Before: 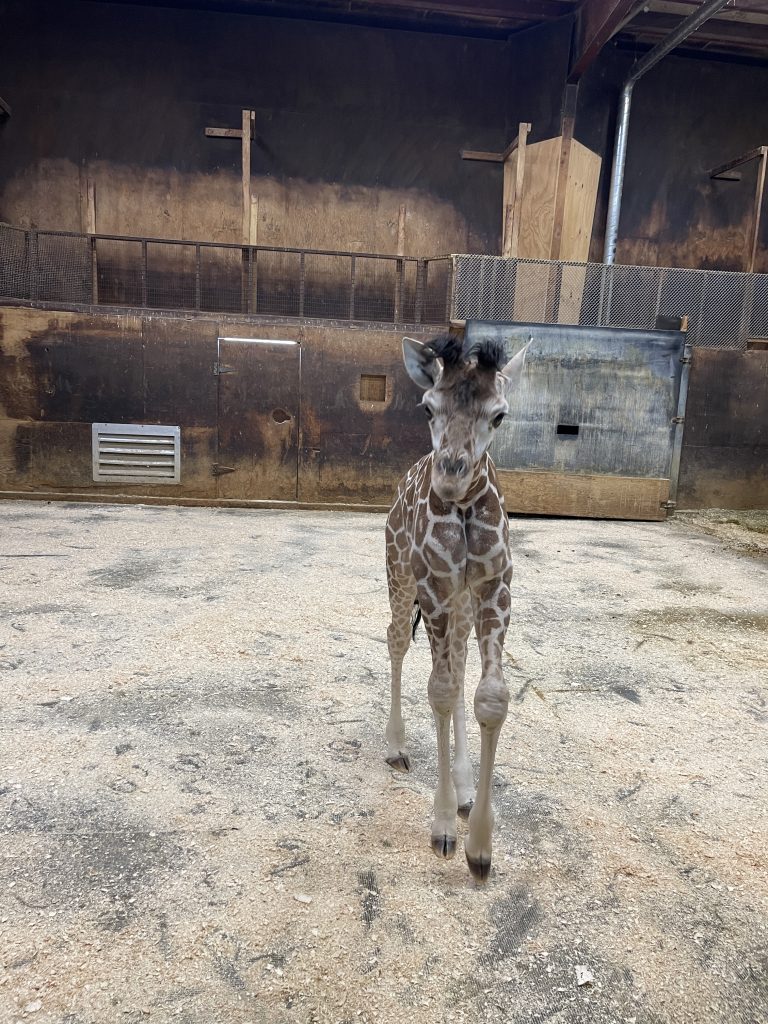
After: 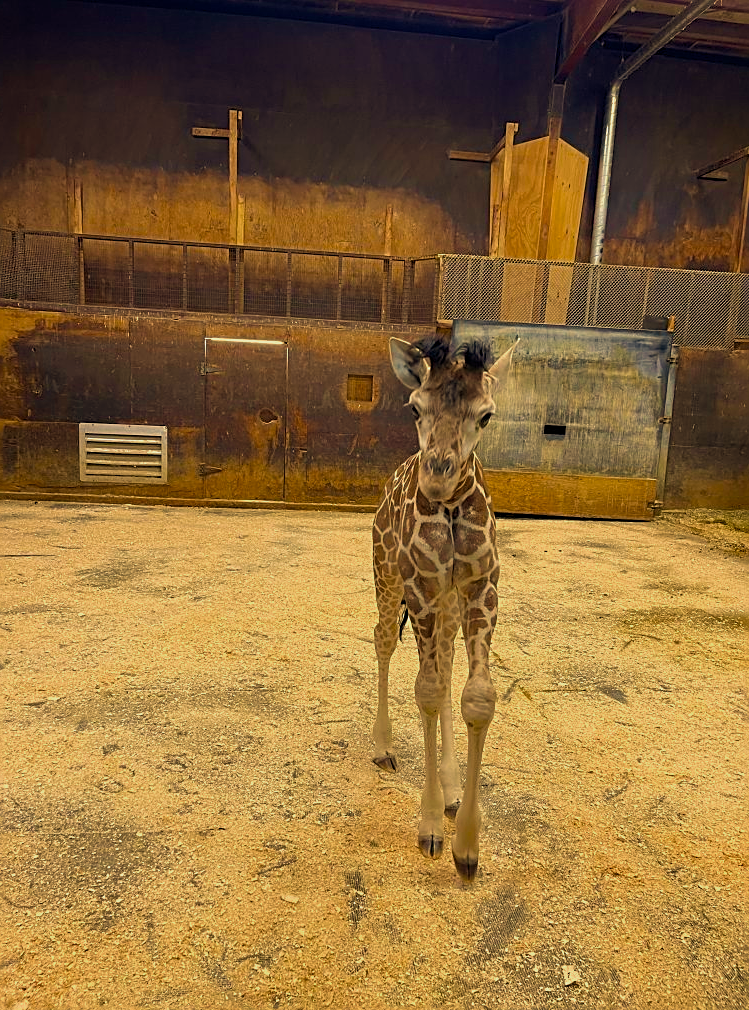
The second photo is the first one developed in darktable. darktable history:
white balance: red 1.138, green 0.996, blue 0.812
color correction: highlights b* 3
color balance rgb: linear chroma grading › global chroma 15%, perceptual saturation grading › global saturation 30%
color zones: curves: ch0 [(0, 0.425) (0.143, 0.422) (0.286, 0.42) (0.429, 0.419) (0.571, 0.419) (0.714, 0.42) (0.857, 0.422) (1, 0.425)]
velvia: on, module defaults
sharpen: on, module defaults
crop and rotate: left 1.774%, right 0.633%, bottom 1.28%
